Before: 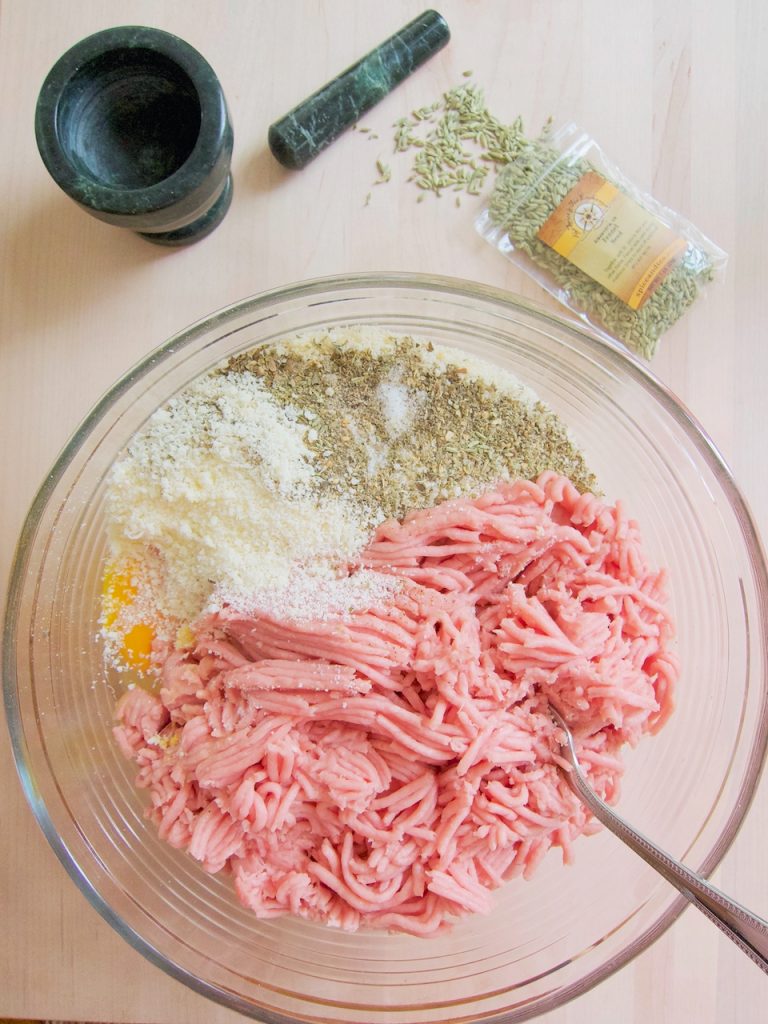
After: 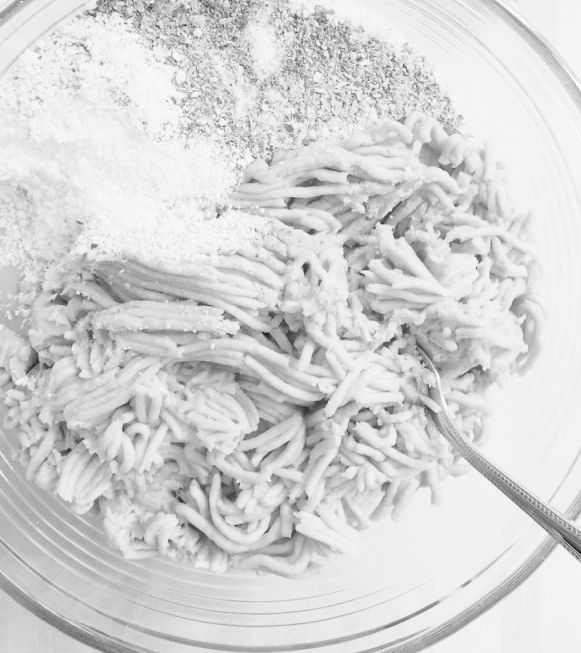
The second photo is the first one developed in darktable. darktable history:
monochrome: on, module defaults
base curve: curves: ch0 [(0, 0) (0.028, 0.03) (0.121, 0.232) (0.46, 0.748) (0.859, 0.968) (1, 1)], preserve colors none
crop and rotate: left 17.299%, top 35.115%, right 7.015%, bottom 1.024%
